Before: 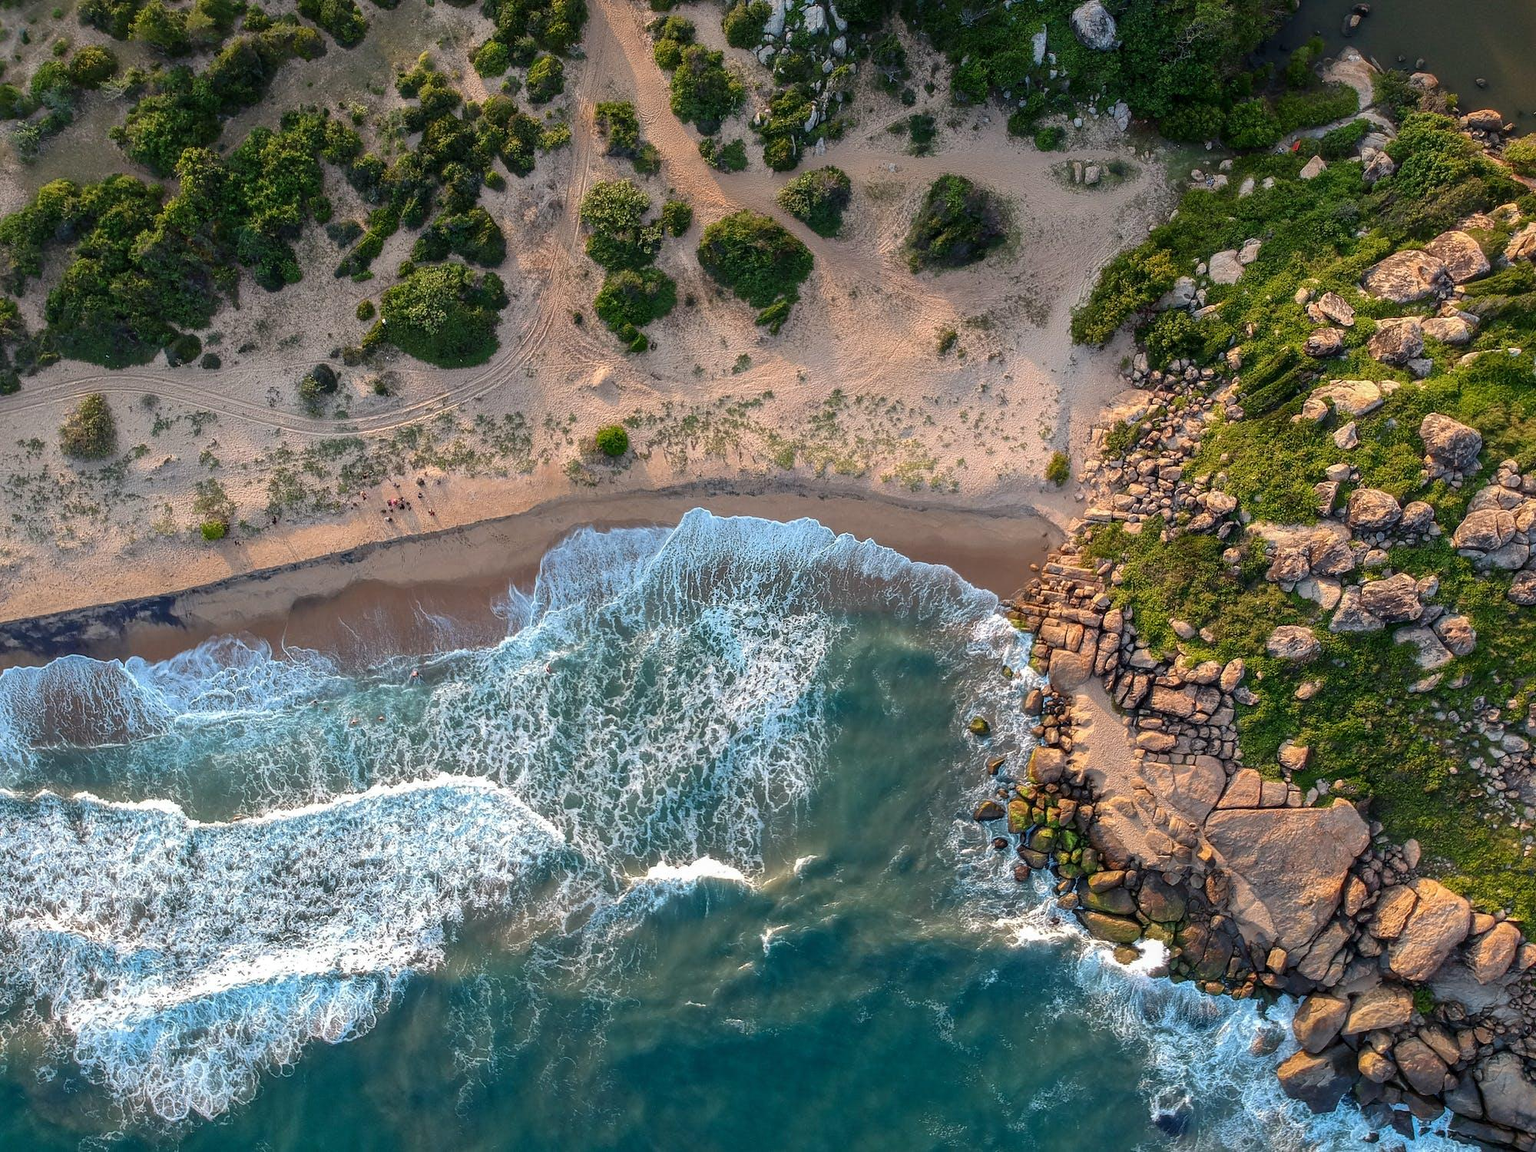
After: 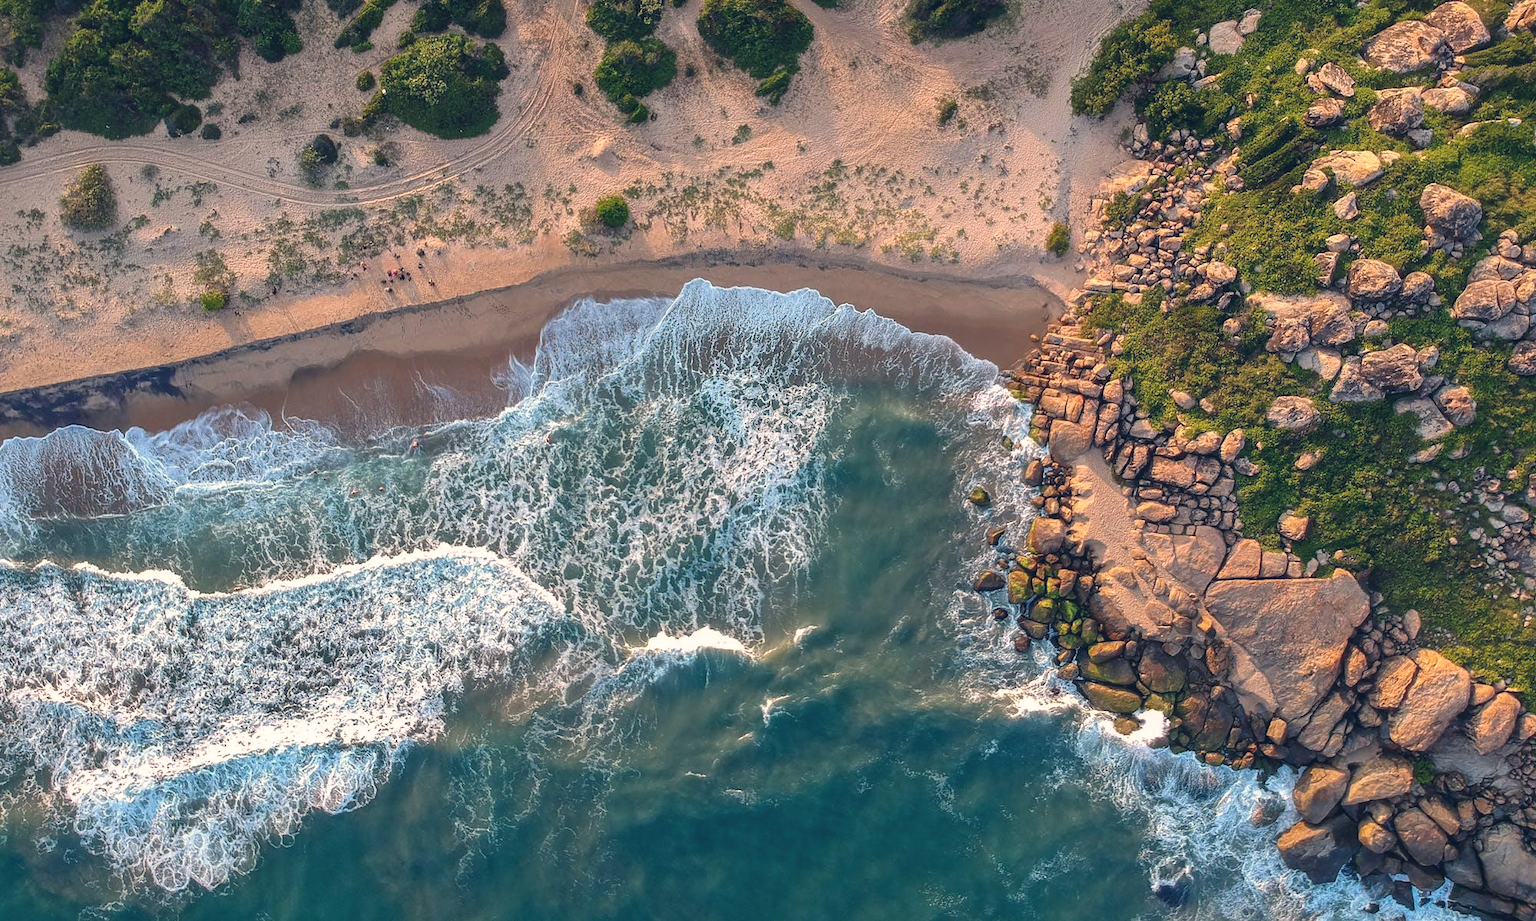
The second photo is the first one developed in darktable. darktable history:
color balance rgb: shadows lift › hue 87.51°, highlights gain › chroma 3.21%, highlights gain › hue 55.1°, global offset › chroma 0.15%, global offset › hue 253.66°, linear chroma grading › global chroma 0.5%
shadows and highlights: shadows 5, soften with gaussian
crop and rotate: top 19.998%
exposure: black level correction -0.008, exposure 0.067 EV, compensate highlight preservation false
